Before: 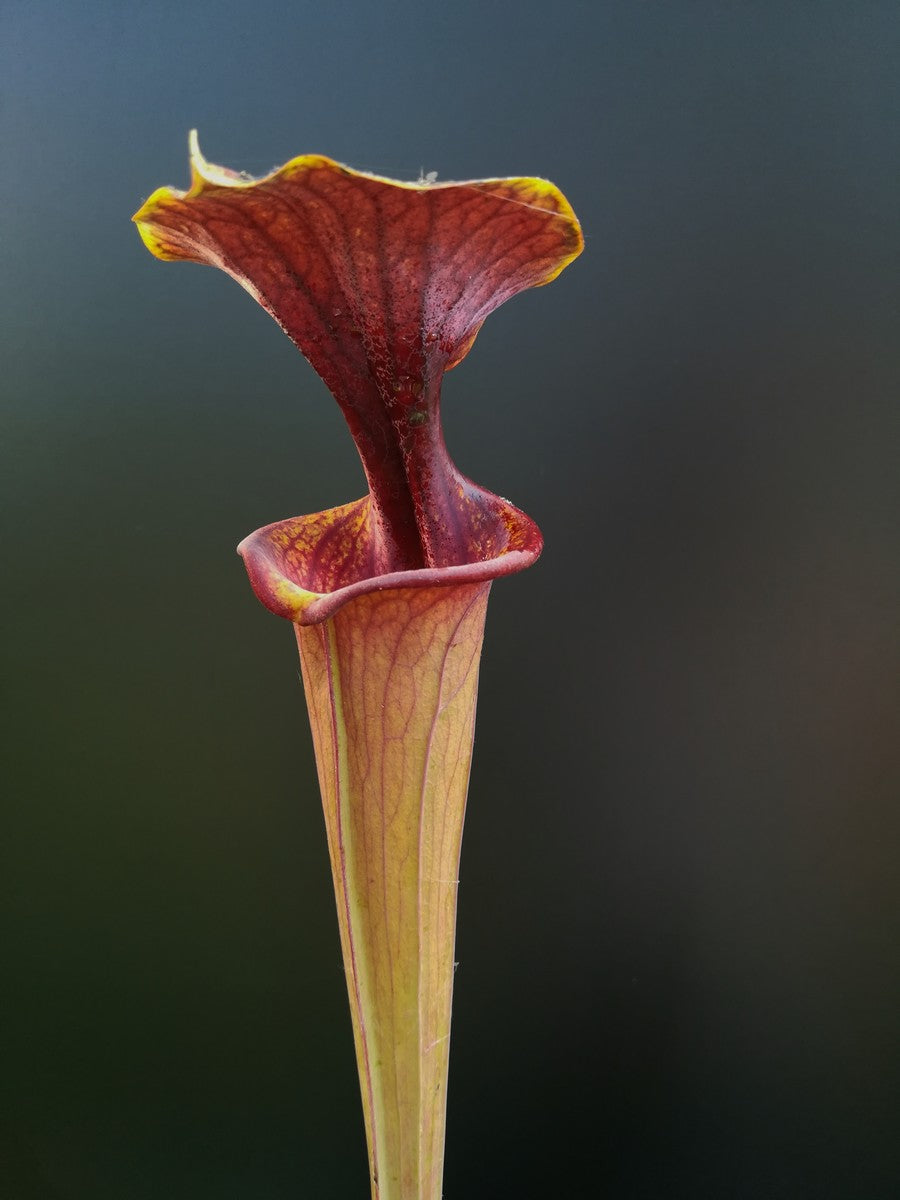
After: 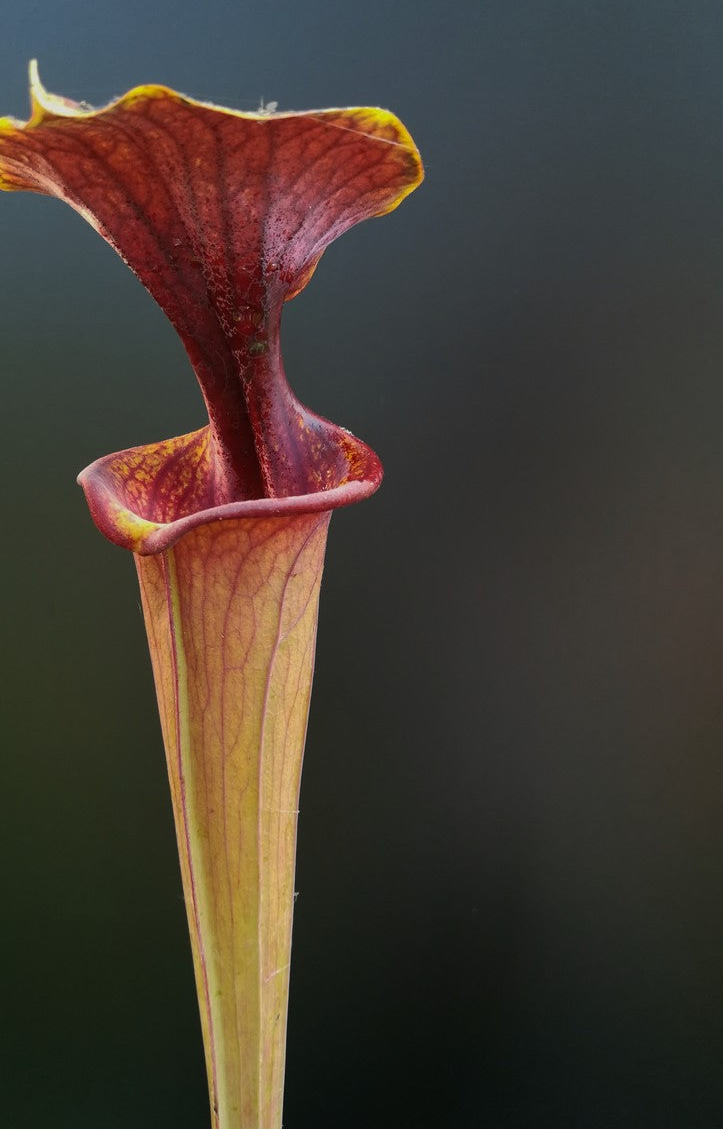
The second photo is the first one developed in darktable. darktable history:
crop and rotate: left 17.854%, top 5.847%, right 1.739%
